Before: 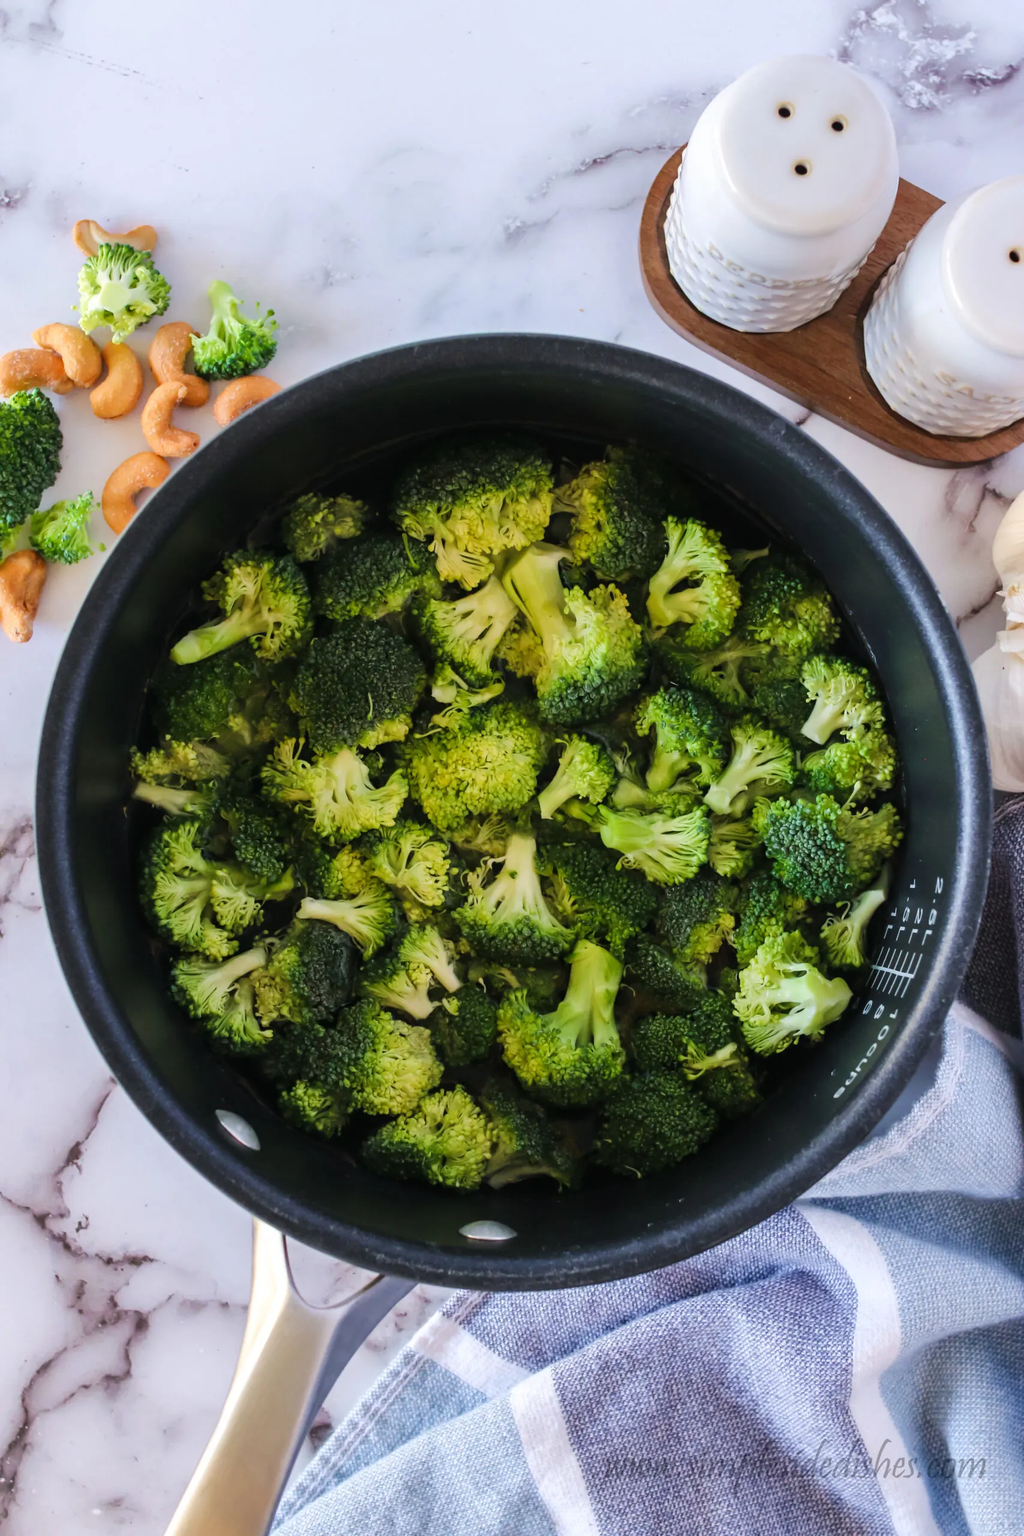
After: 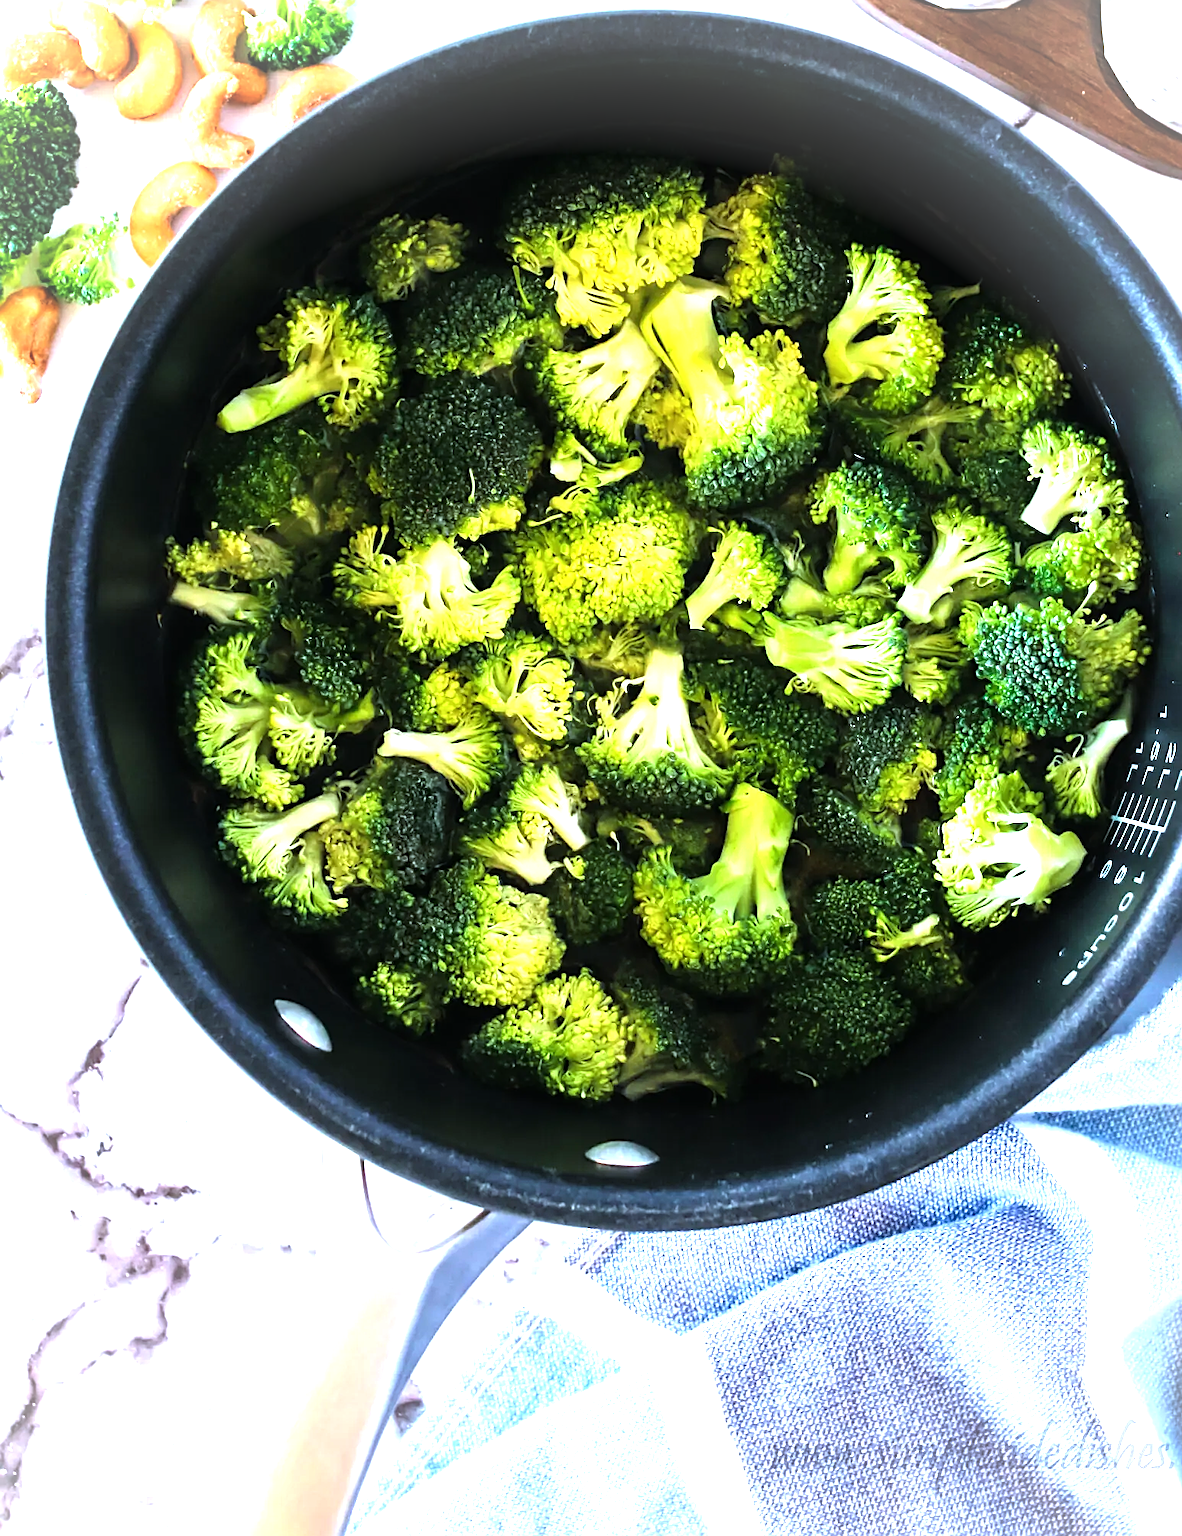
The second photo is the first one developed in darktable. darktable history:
crop: top 21.204%, right 9.318%, bottom 0.287%
exposure: compensate exposure bias true, compensate highlight preservation false
color correction: highlights a* -10.09, highlights b* -10.31
sharpen: on, module defaults
color balance rgb: highlights gain › chroma 1.468%, highlights gain › hue 310.74°, perceptual saturation grading › global saturation 0.753%, perceptual brilliance grading › global brilliance 25.581%
vignetting: fall-off radius 62.93%, brightness 0.289, saturation 0.001
tone equalizer: -8 EV -0.744 EV, -7 EV -0.688 EV, -6 EV -0.635 EV, -5 EV -0.413 EV, -3 EV 0.381 EV, -2 EV 0.6 EV, -1 EV 0.68 EV, +0 EV 0.74 EV
